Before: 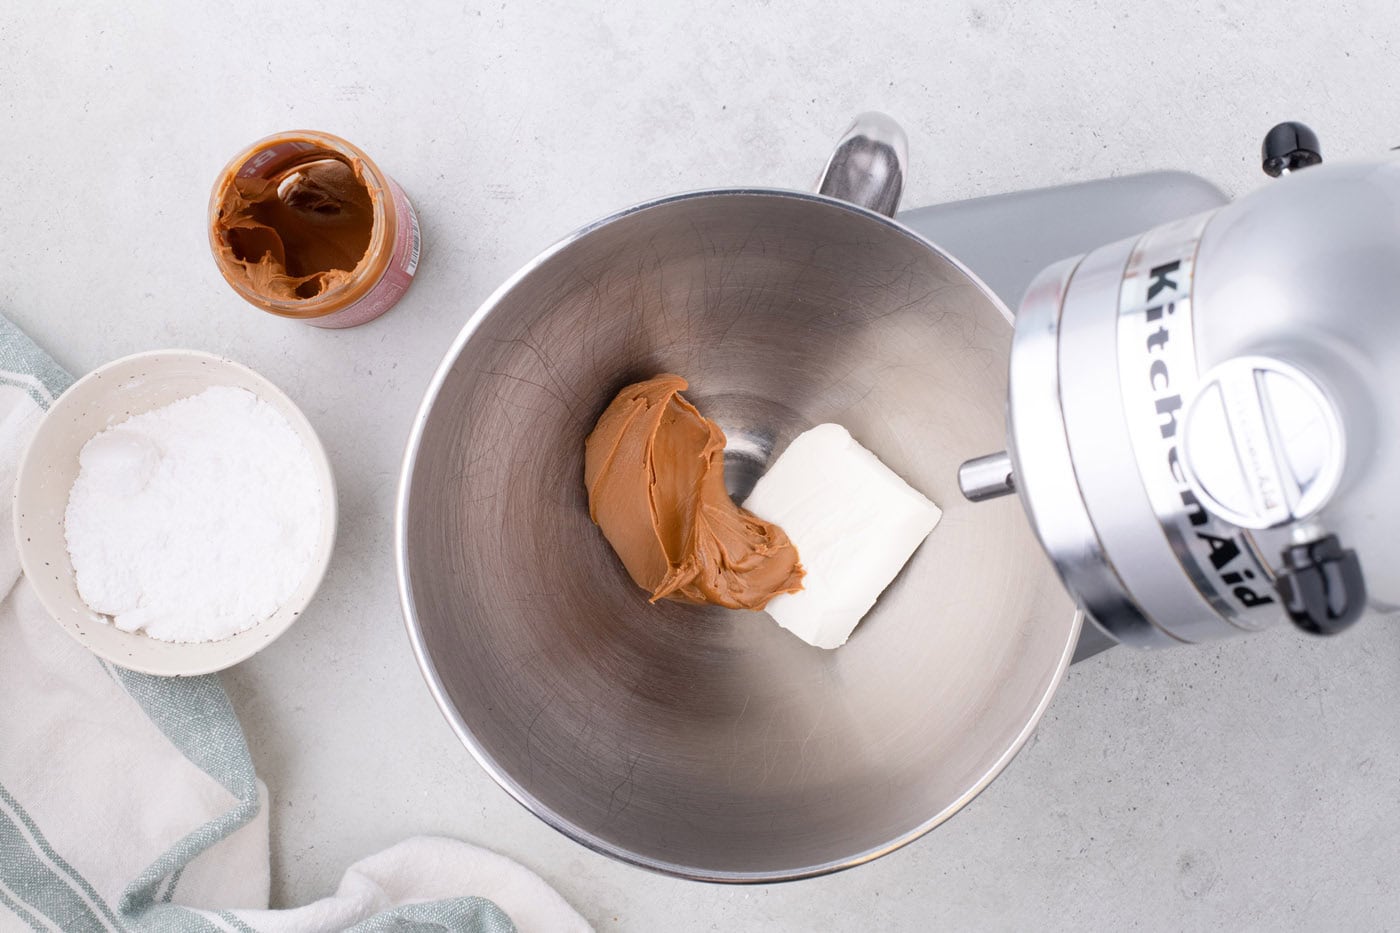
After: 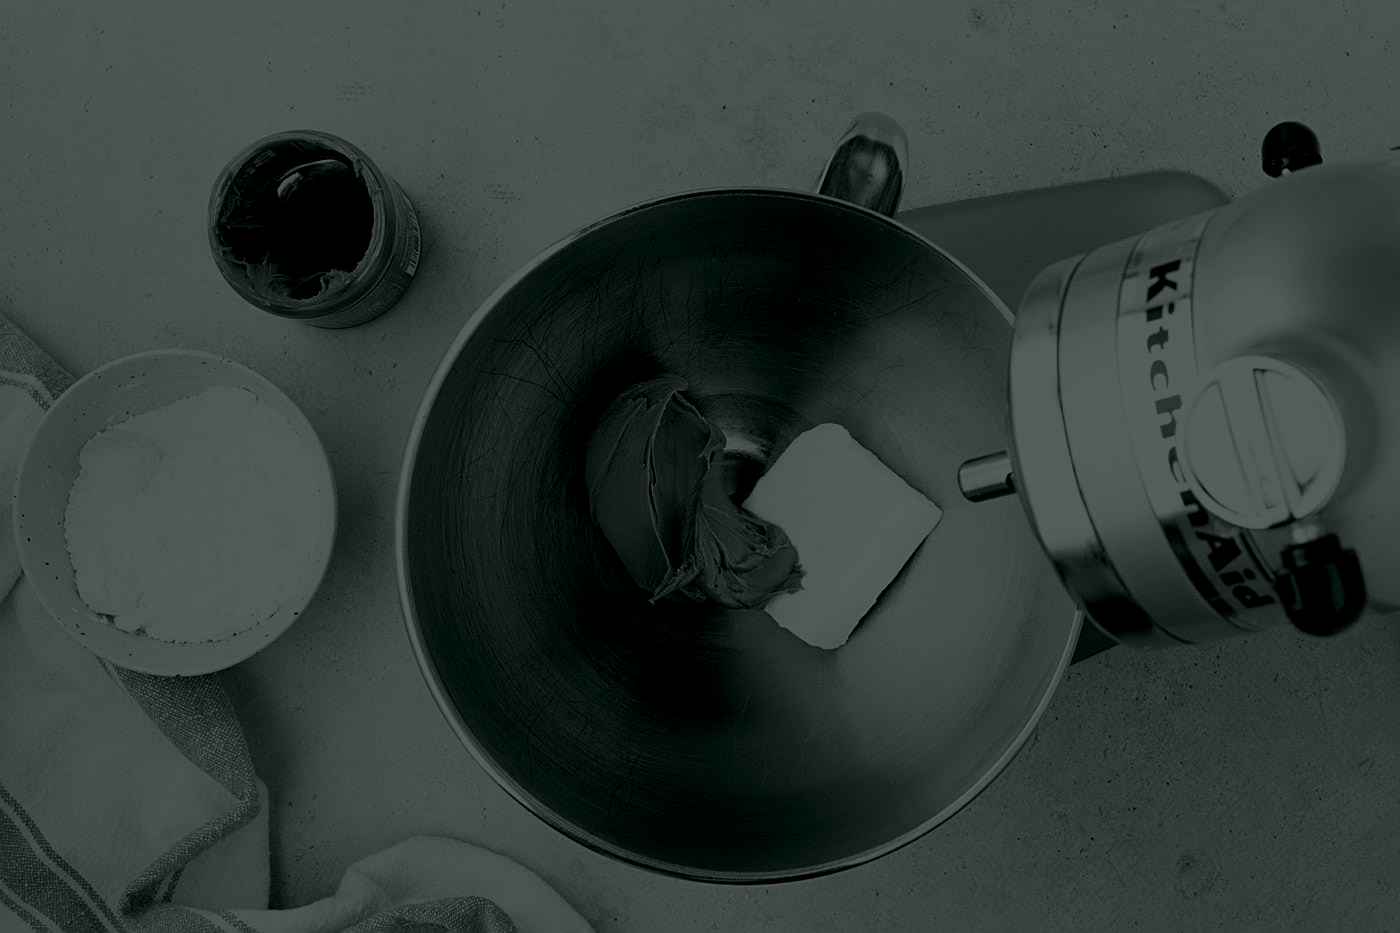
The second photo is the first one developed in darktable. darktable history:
colorize: hue 90°, saturation 19%, lightness 1.59%, version 1
contrast brightness saturation: contrast 0.39, brightness 0.1
base curve: curves: ch0 [(0, 0) (0.826, 0.587) (1, 1)]
sharpen: on, module defaults
